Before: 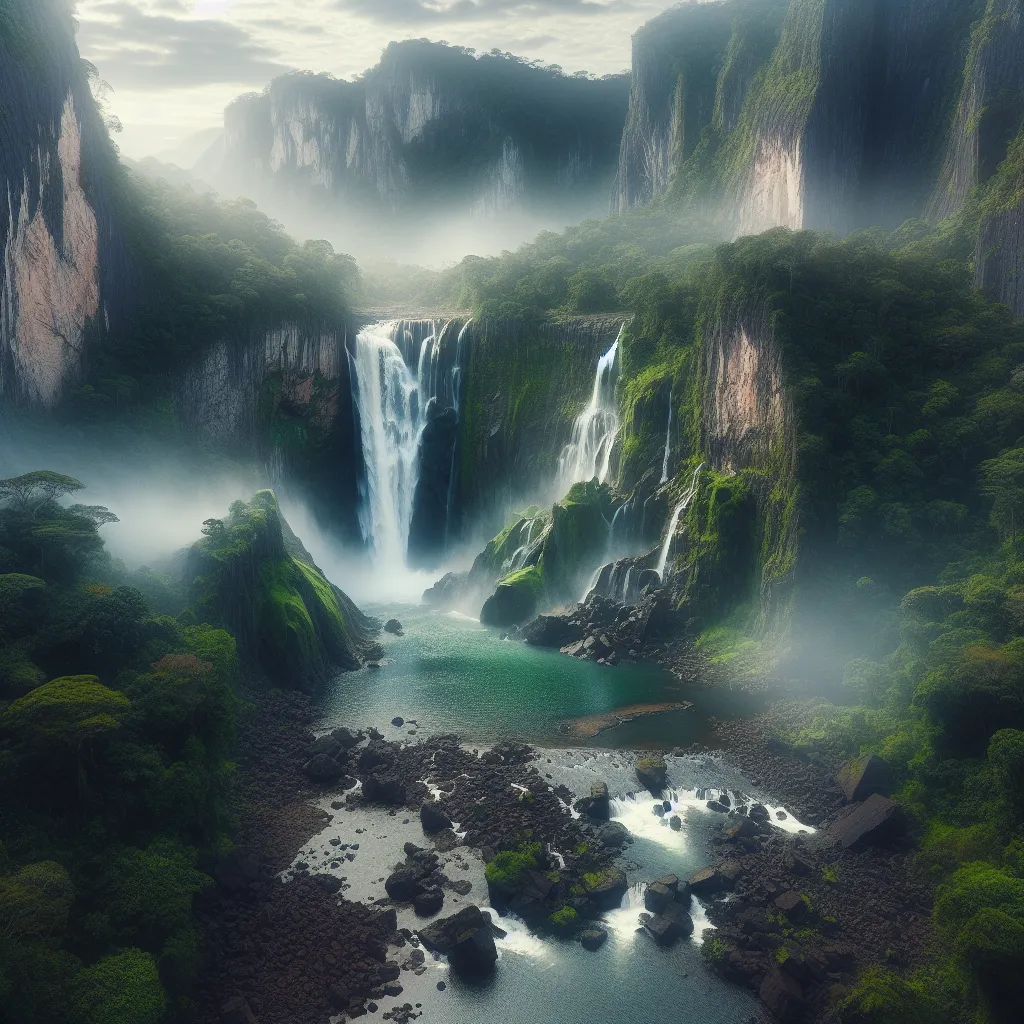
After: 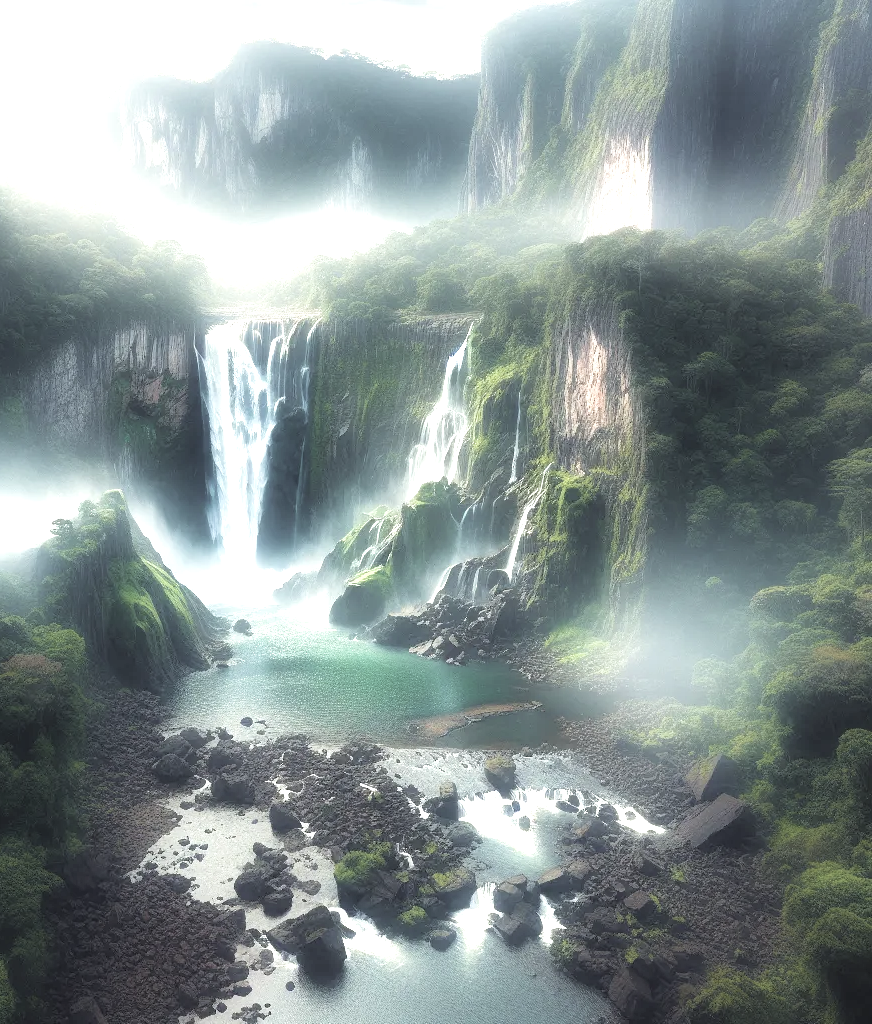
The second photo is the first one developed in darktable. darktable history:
tone equalizer: -8 EV -0.786 EV, -7 EV -0.722 EV, -6 EV -0.571 EV, -5 EV -0.382 EV, -3 EV 0.387 EV, -2 EV 0.6 EV, -1 EV 0.675 EV, +0 EV 0.737 EV
crop and rotate: left 14.804%
velvia: on, module defaults
exposure: black level correction 0.001, exposure 0.5 EV, compensate exposure bias true, compensate highlight preservation false
contrast brightness saturation: brightness 0.189, saturation -0.507
